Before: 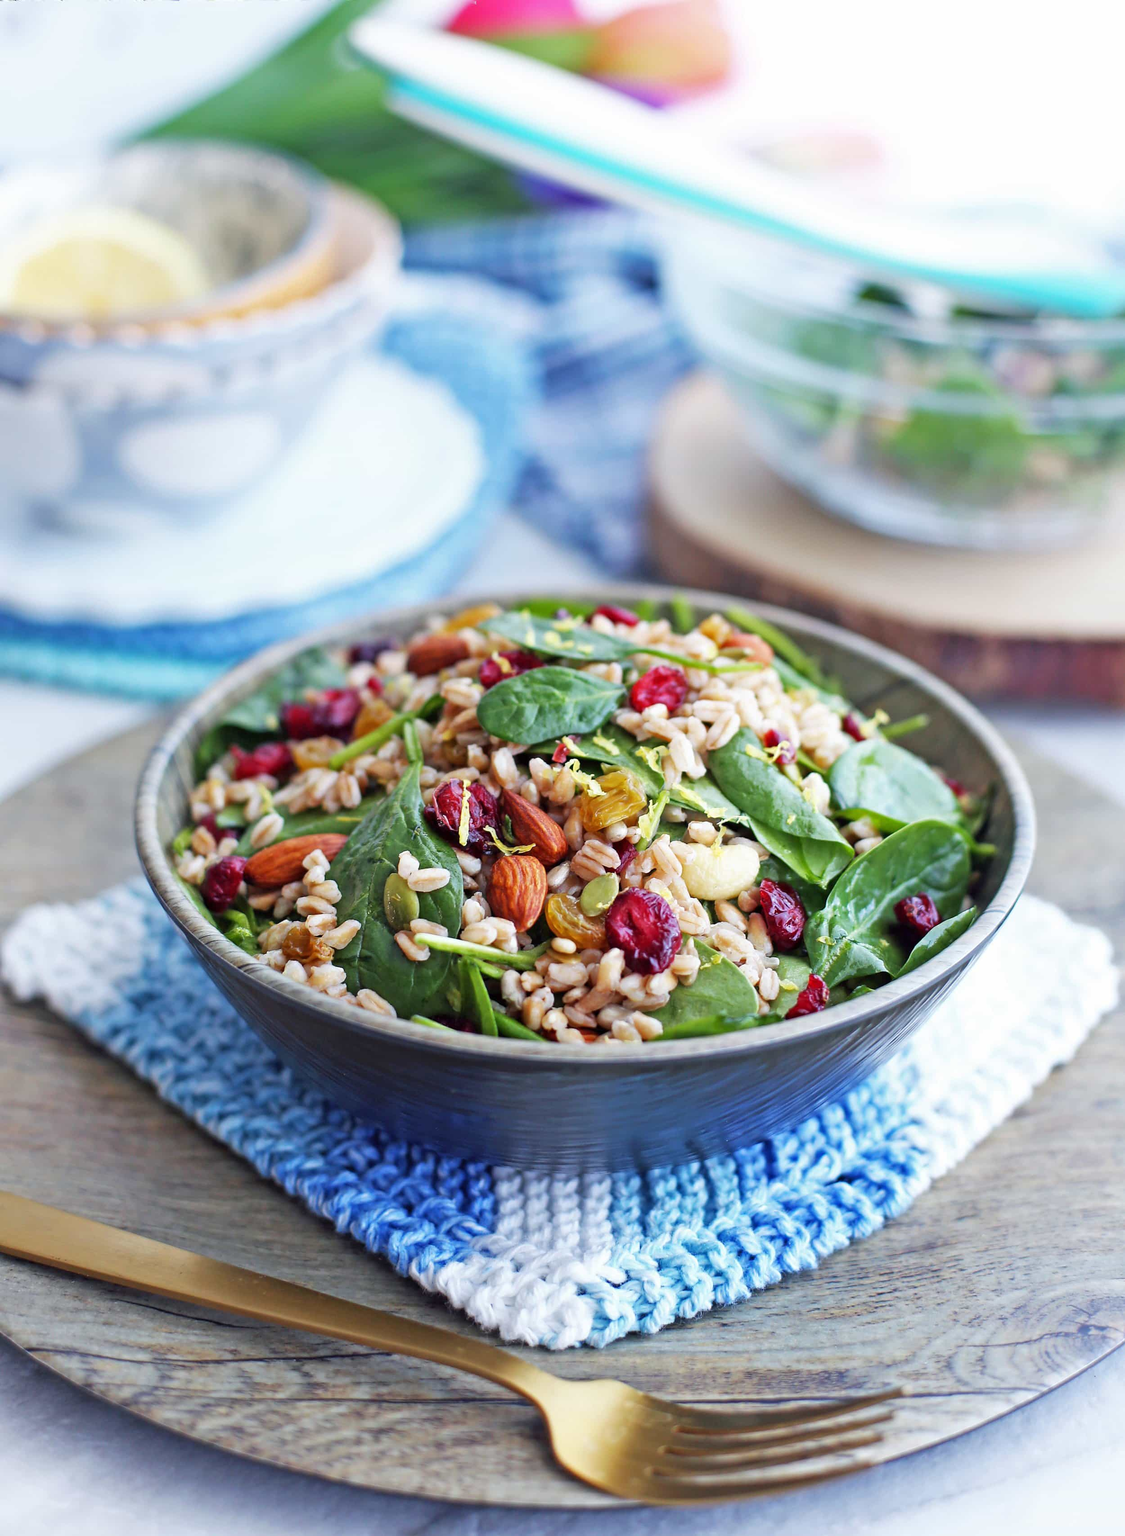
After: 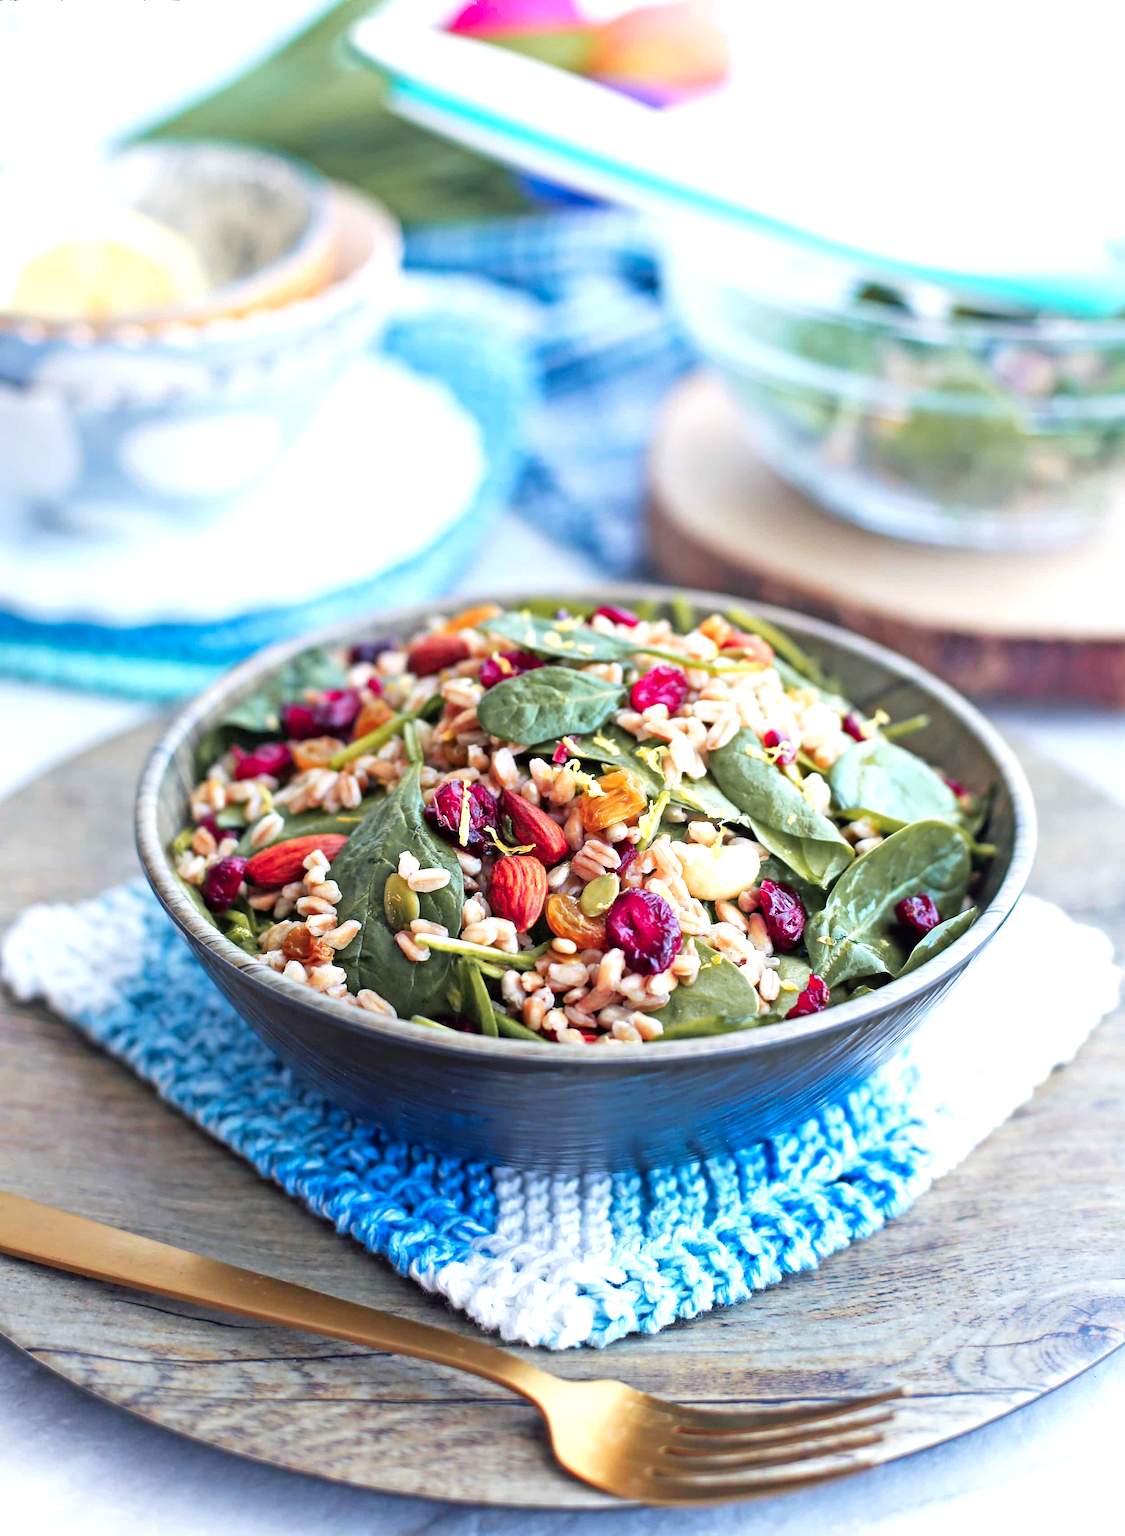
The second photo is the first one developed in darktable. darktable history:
color zones: curves: ch1 [(0.263, 0.53) (0.376, 0.287) (0.487, 0.512) (0.748, 0.547) (1, 0.513)]; ch2 [(0.262, 0.45) (0.751, 0.477)]
tone equalizer: -8 EV -0.452 EV, -7 EV -0.365 EV, -6 EV -0.347 EV, -5 EV -0.223 EV, -3 EV 0.234 EV, -2 EV 0.308 EV, -1 EV 0.412 EV, +0 EV 0.439 EV
